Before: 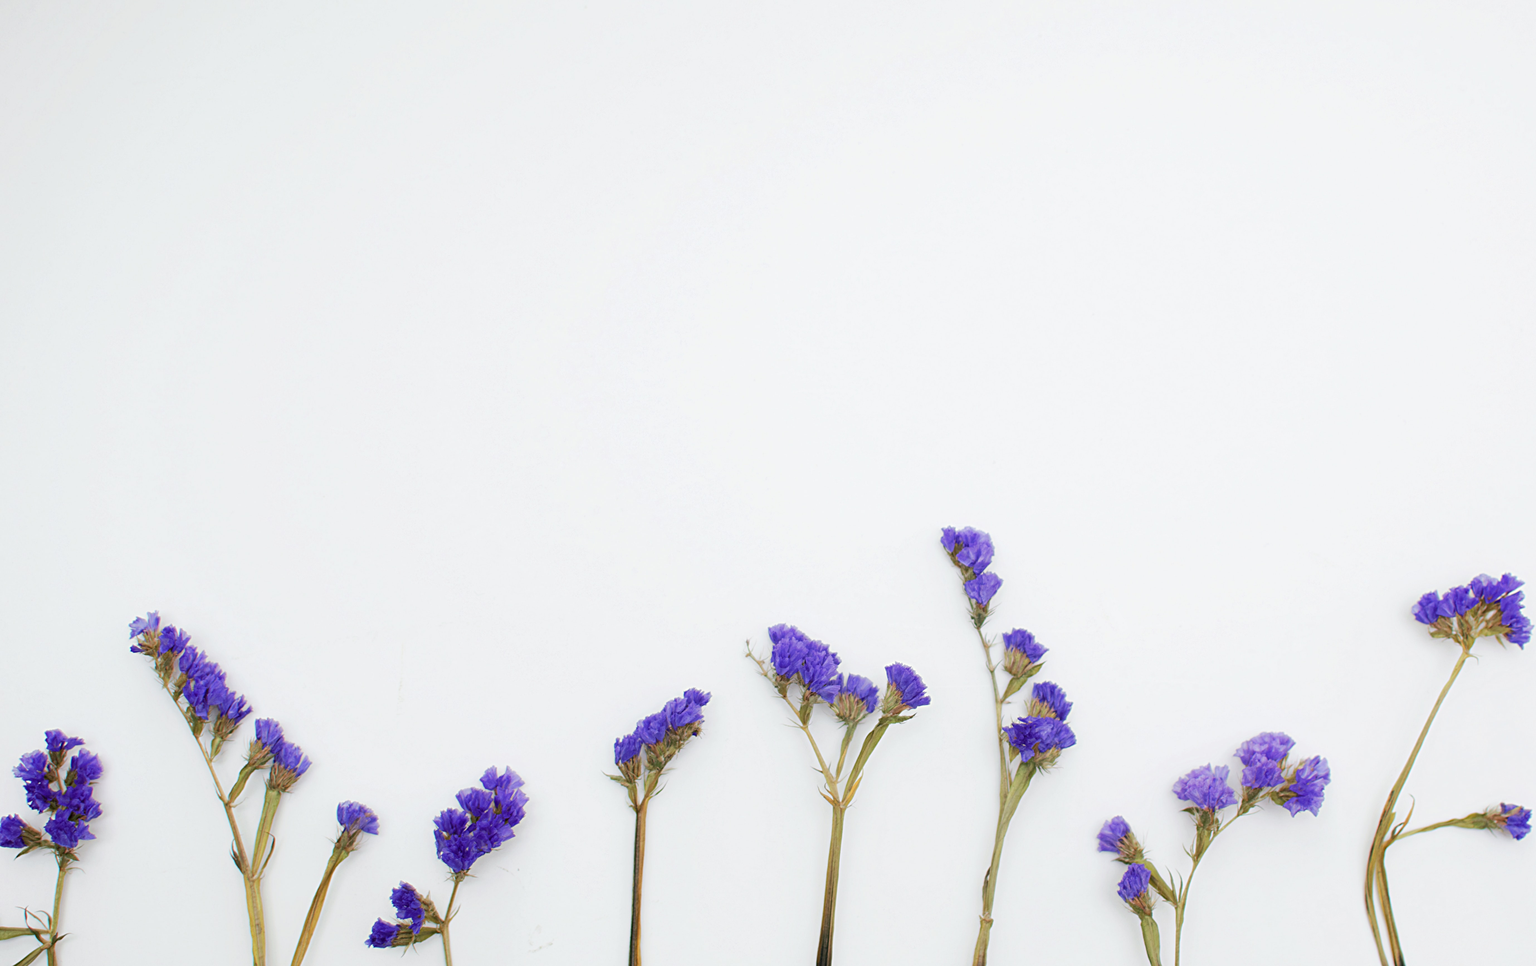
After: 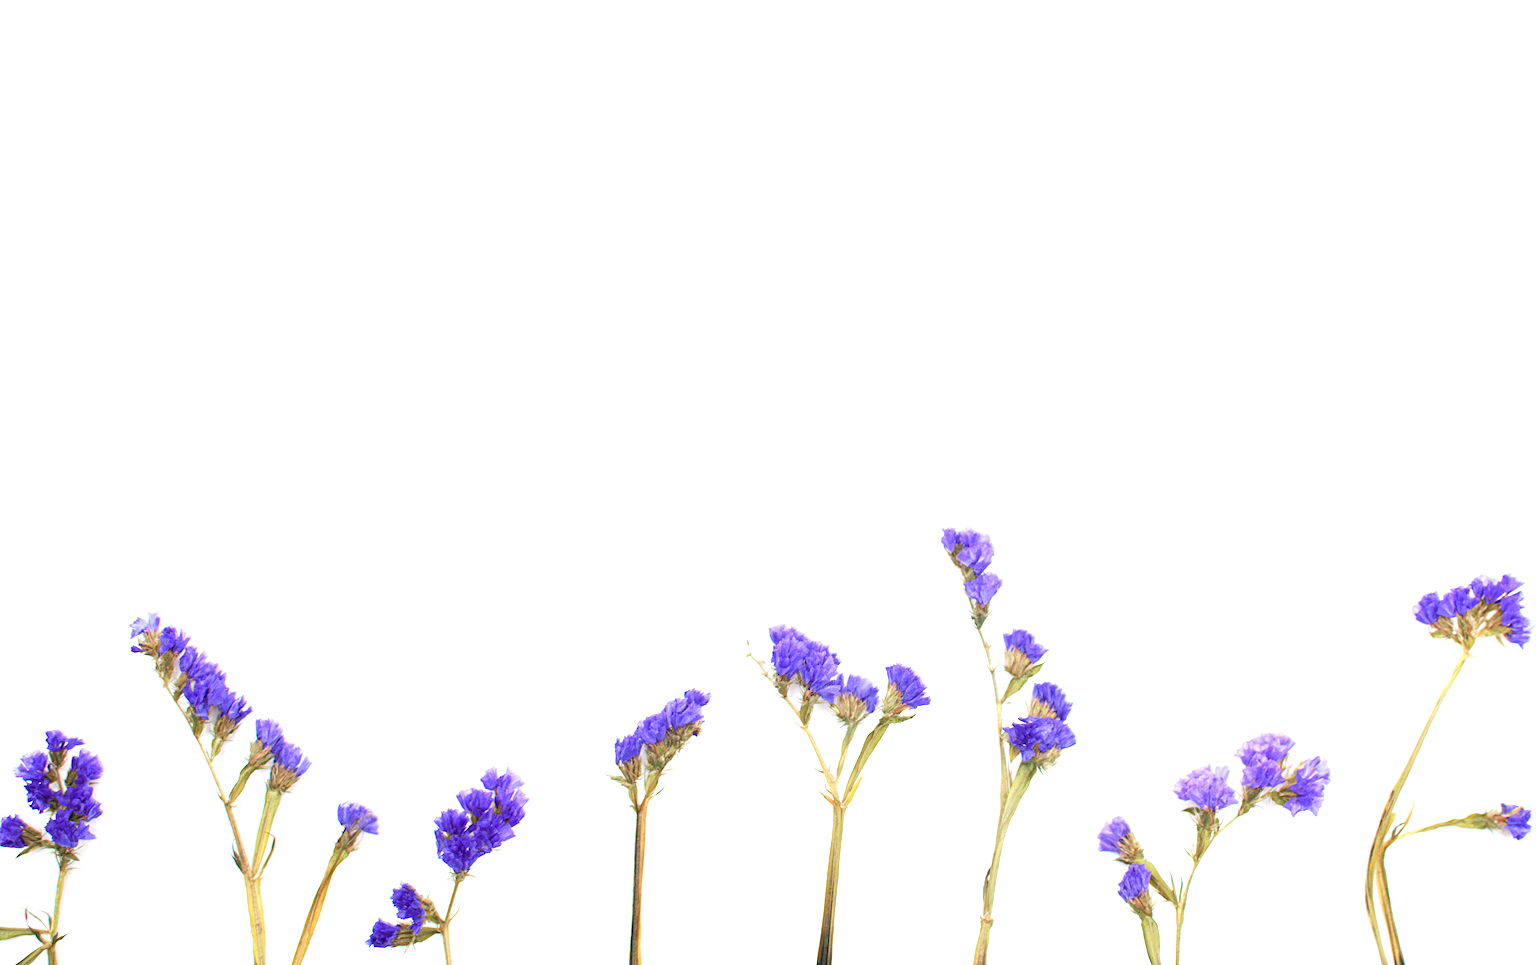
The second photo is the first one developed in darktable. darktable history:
grain: coarseness 0.09 ISO
exposure: black level correction 0, exposure 0.9 EV, compensate highlight preservation false
